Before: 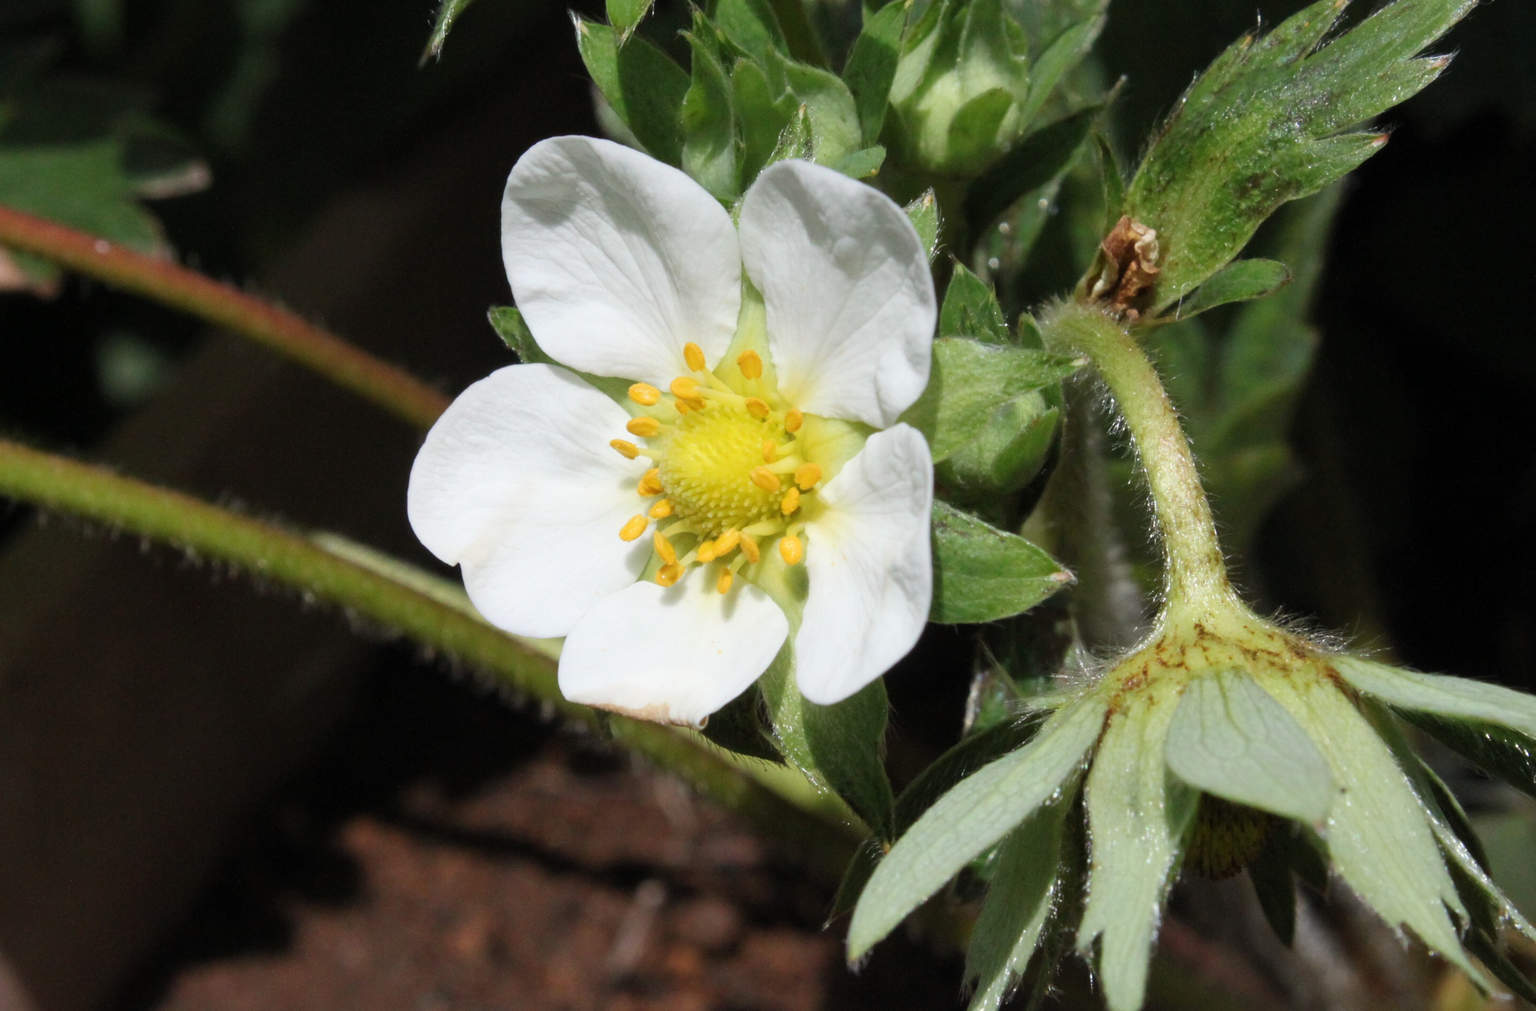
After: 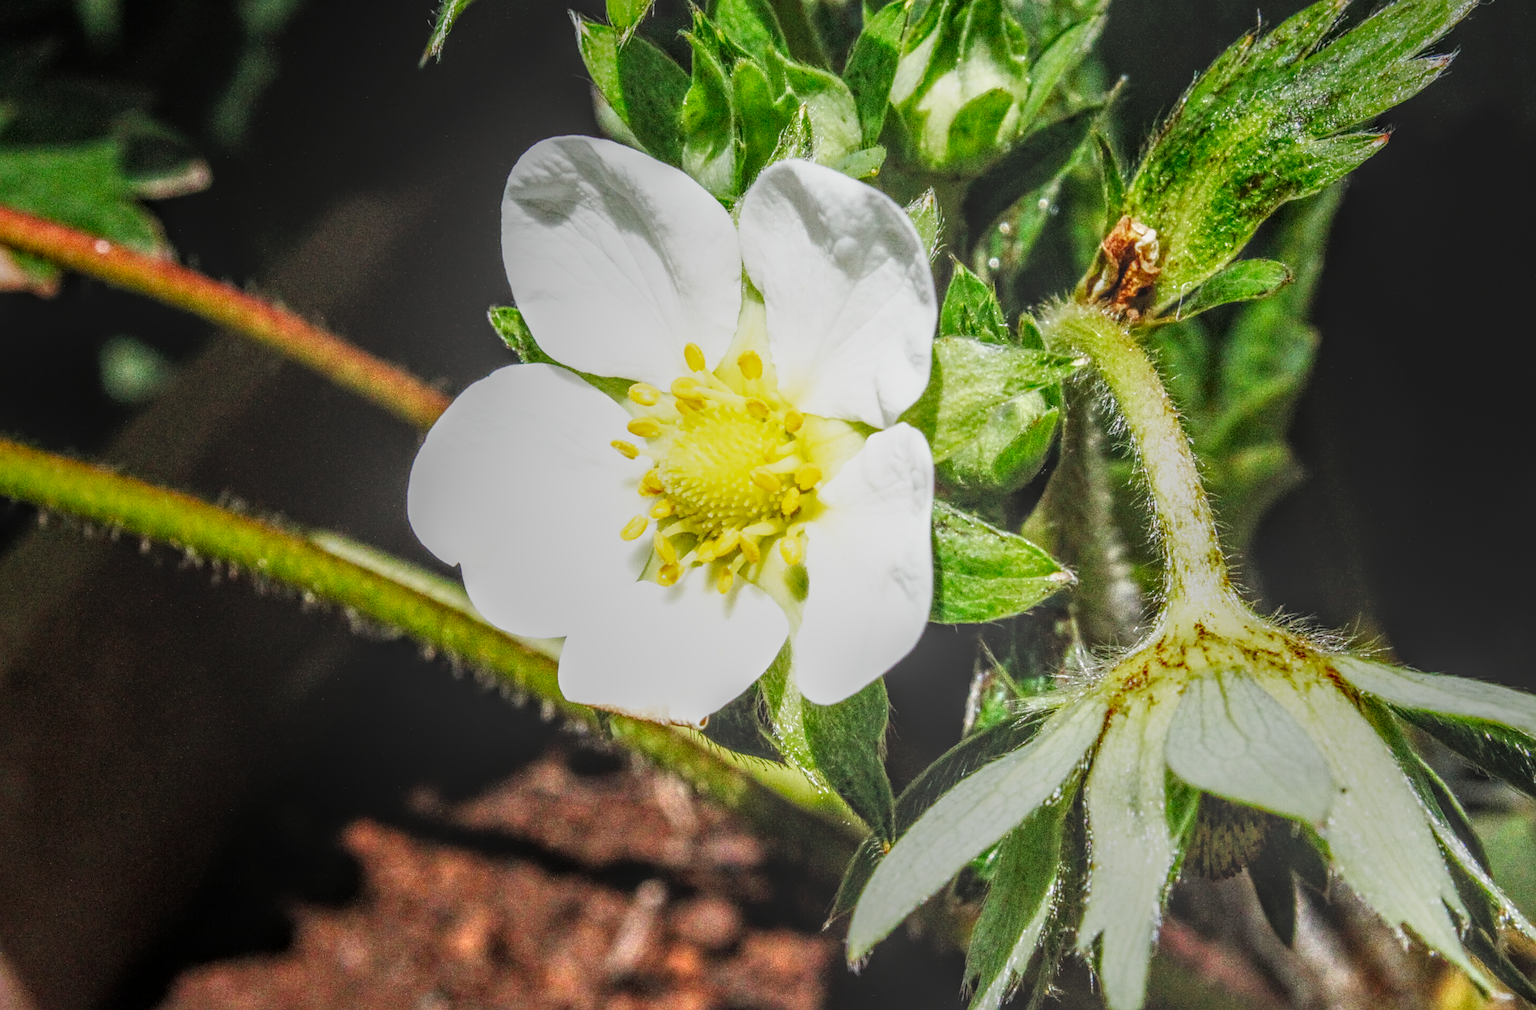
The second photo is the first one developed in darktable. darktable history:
local contrast: highlights 0%, shadows 0%, detail 200%, midtone range 0.25
sharpen: on, module defaults
base curve: curves: ch0 [(0, 0) (0.007, 0.004) (0.027, 0.03) (0.046, 0.07) (0.207, 0.54) (0.442, 0.872) (0.673, 0.972) (1, 1)], preserve colors none
